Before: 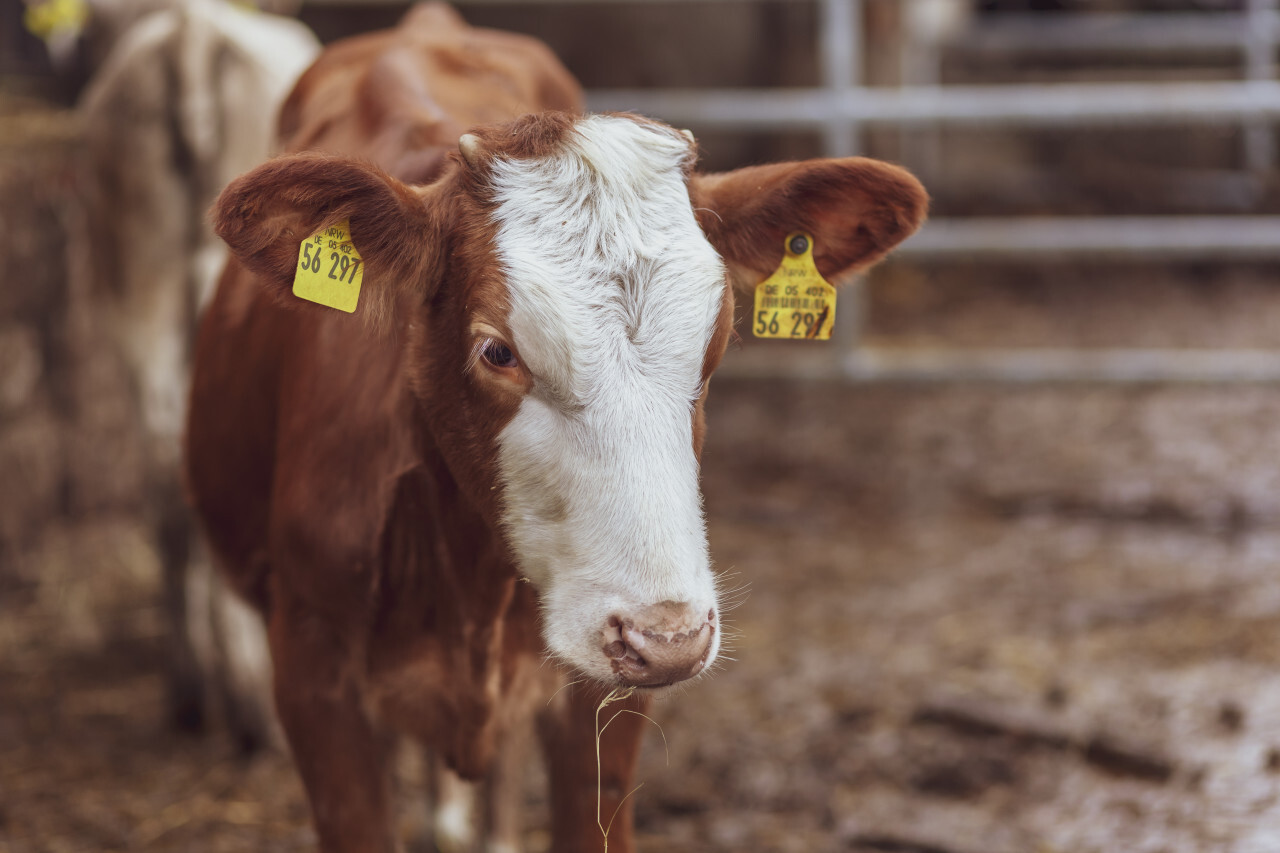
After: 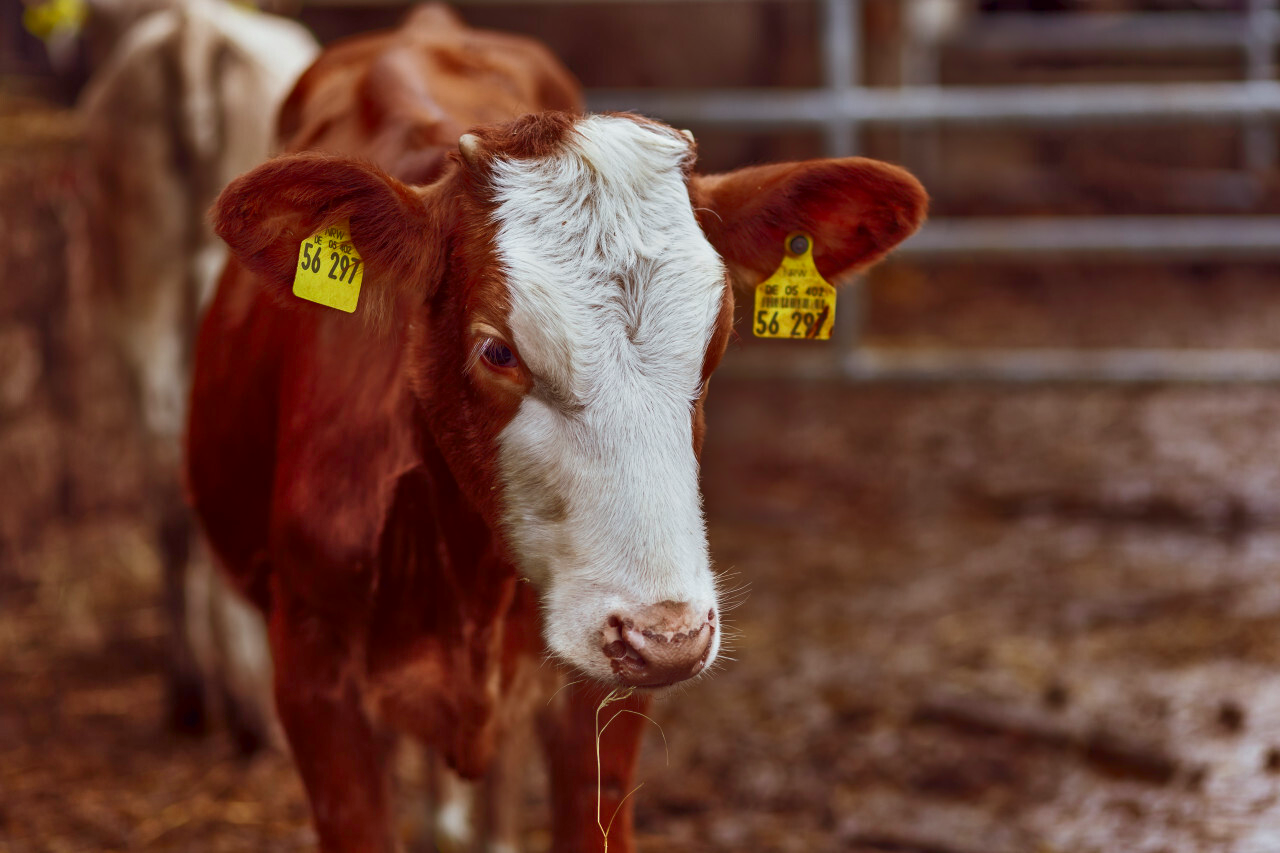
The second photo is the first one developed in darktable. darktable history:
contrast brightness saturation: contrast 0.104, brightness -0.274, saturation 0.137
shadows and highlights: shadows 25.56, highlights -25.84
tone equalizer: -8 EV -0.49 EV, -7 EV -0.318 EV, -6 EV -0.101 EV, -5 EV 0.384 EV, -4 EV 0.966 EV, -3 EV 0.822 EV, -2 EV -0.009 EV, -1 EV 0.13 EV, +0 EV -0.031 EV
